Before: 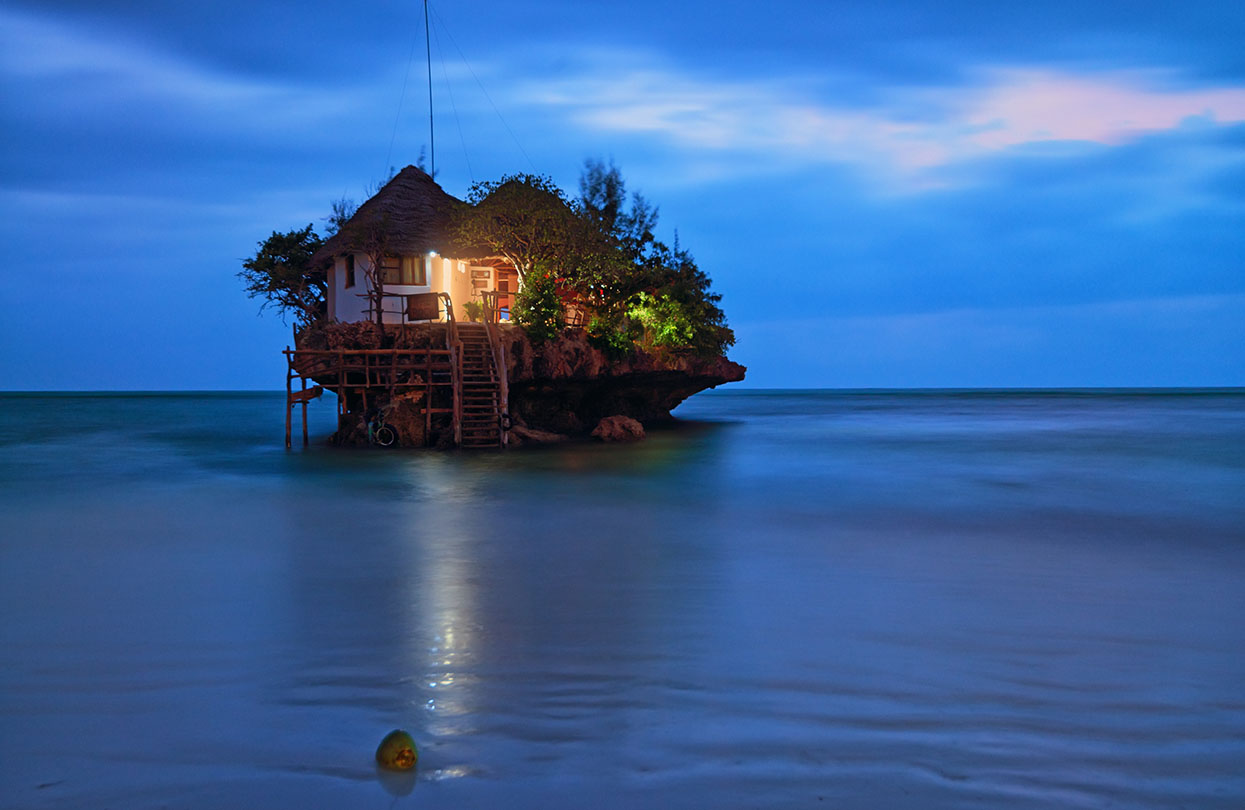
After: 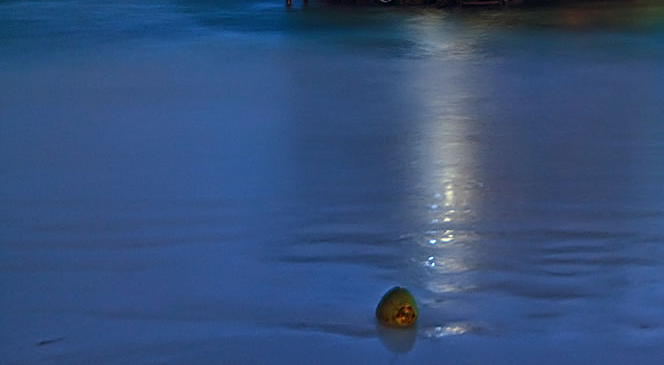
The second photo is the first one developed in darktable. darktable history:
sharpen: on, module defaults
crop and rotate: top 54.778%, right 46.61%, bottom 0.159%
